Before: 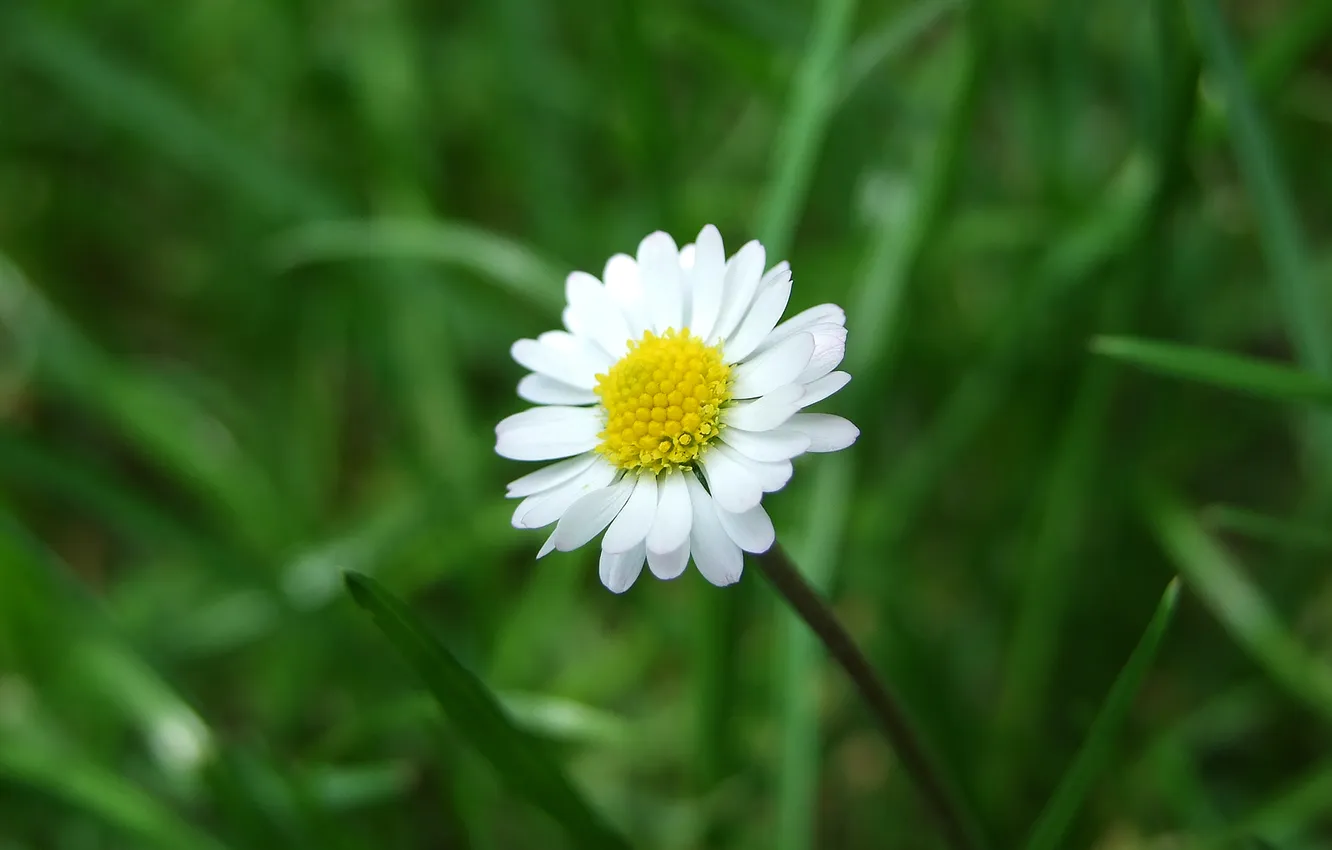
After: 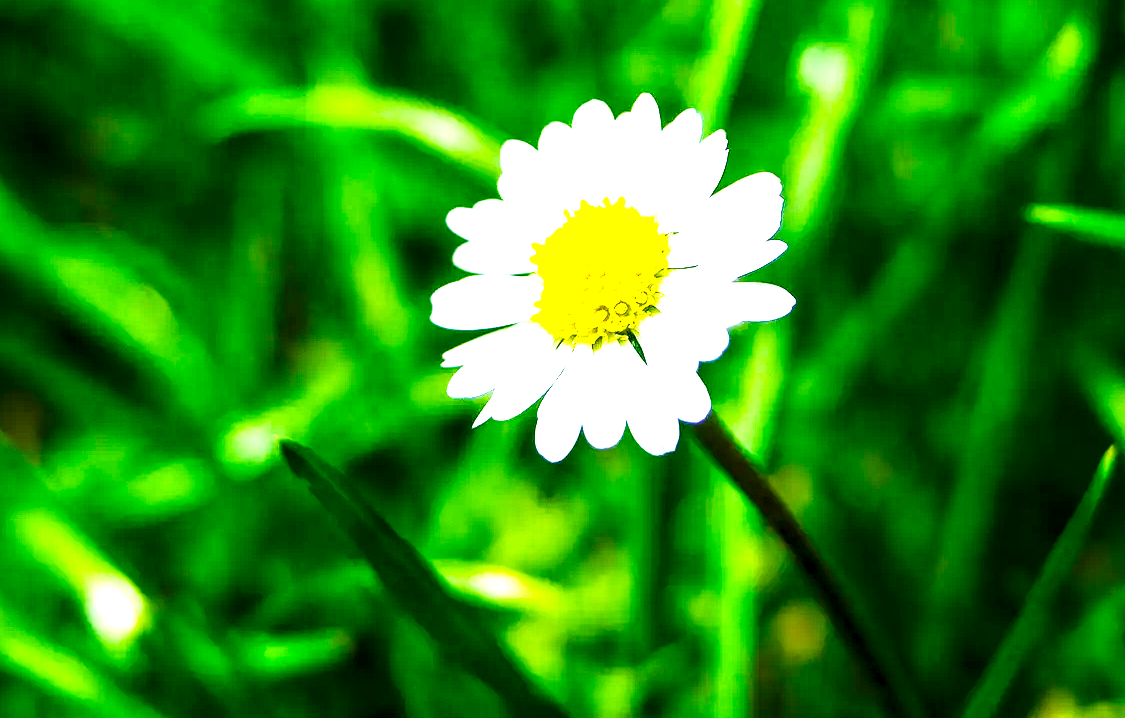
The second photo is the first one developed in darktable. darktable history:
exposure: exposure 0.496 EV, compensate highlight preservation false
local contrast: detail 160%
base curve: curves: ch0 [(0, 0) (0.007, 0.004) (0.027, 0.03) (0.046, 0.07) (0.207, 0.54) (0.442, 0.872) (0.673, 0.972) (1, 1)], preserve colors none
crop and rotate: left 4.842%, top 15.51%, right 10.668%
color balance rgb: linear chroma grading › global chroma 9%, perceptual saturation grading › global saturation 36%, perceptual saturation grading › shadows 35%, perceptual brilliance grading › global brilliance 15%, perceptual brilliance grading › shadows -35%, global vibrance 15%
